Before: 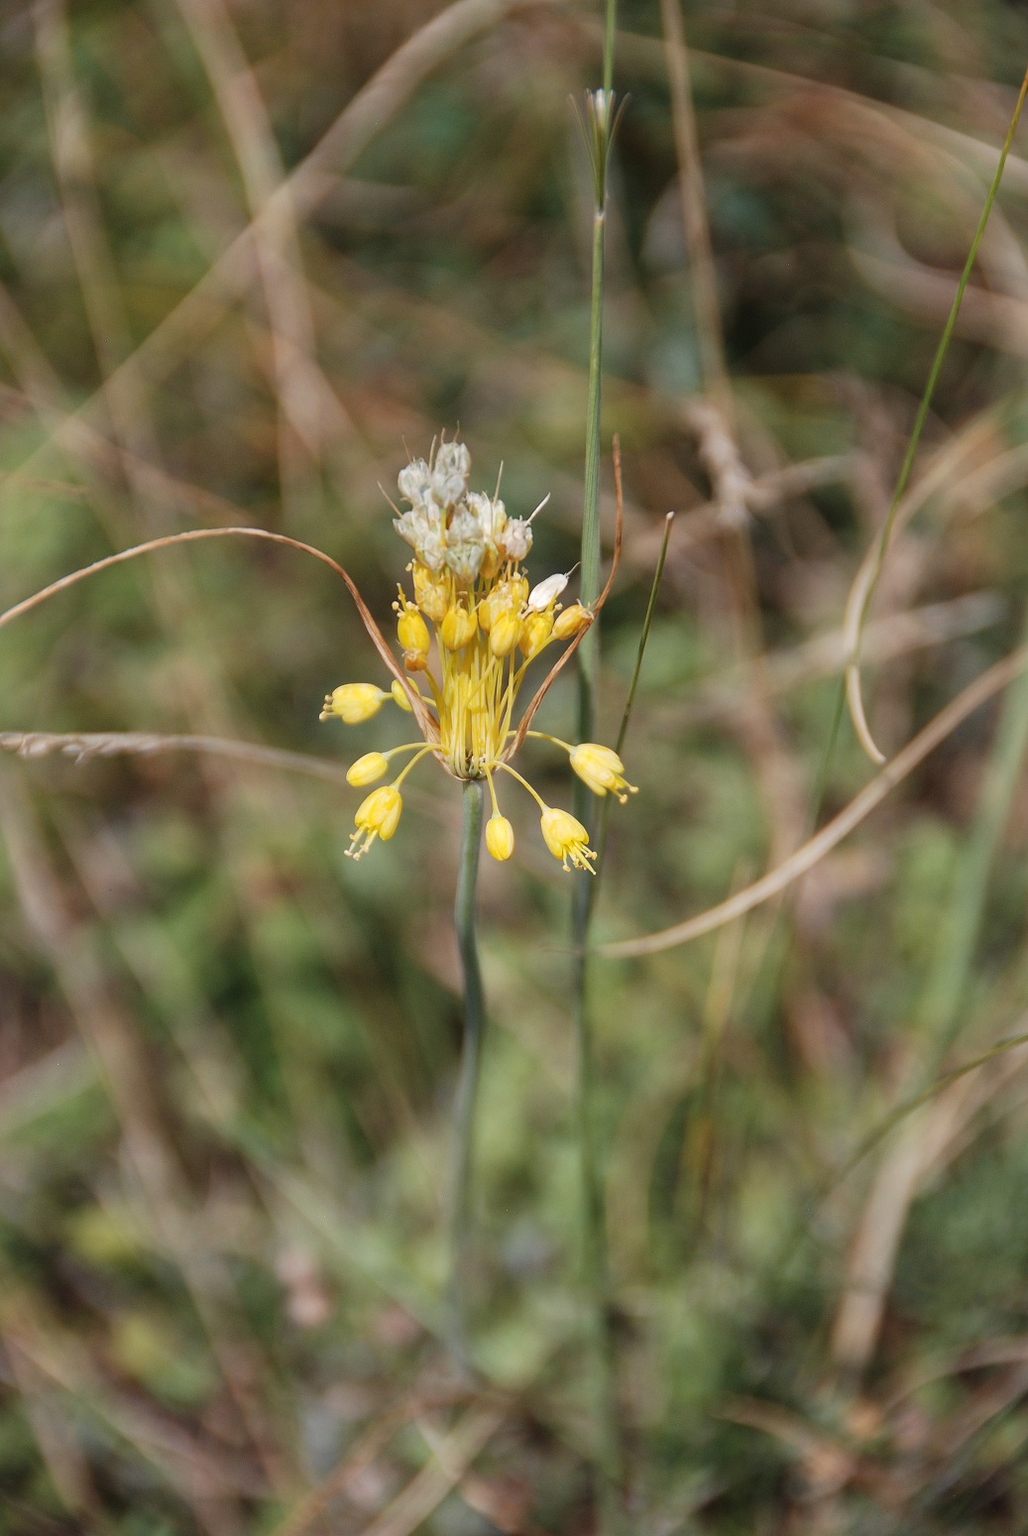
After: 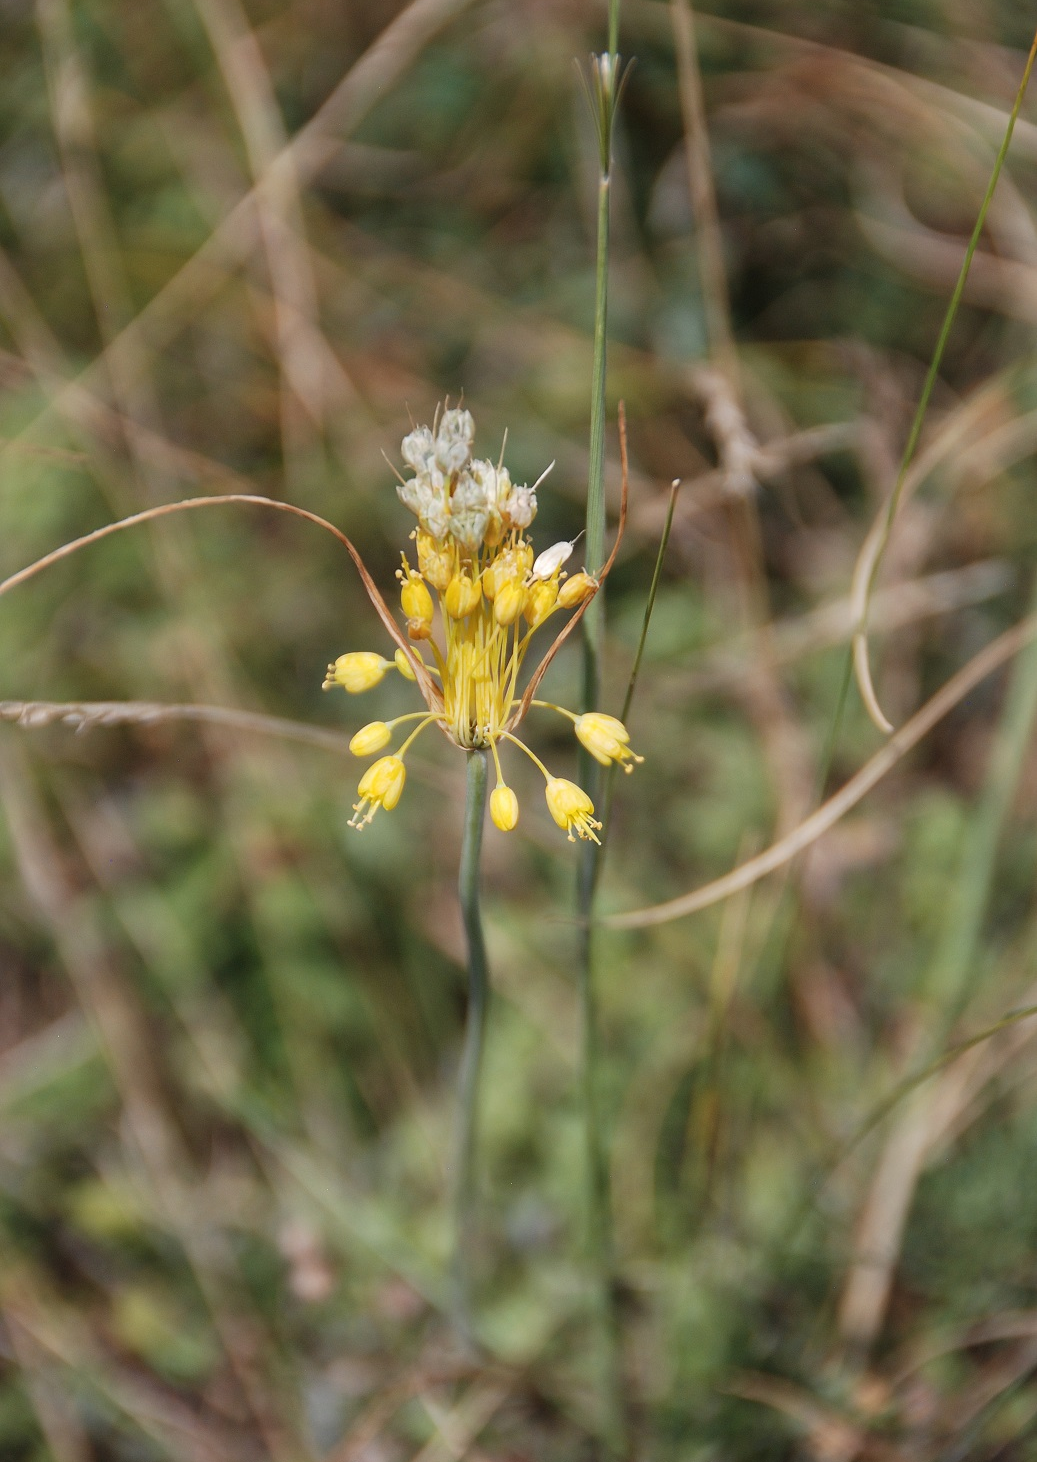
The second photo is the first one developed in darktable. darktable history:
crop and rotate: top 2.416%, bottom 3.164%
